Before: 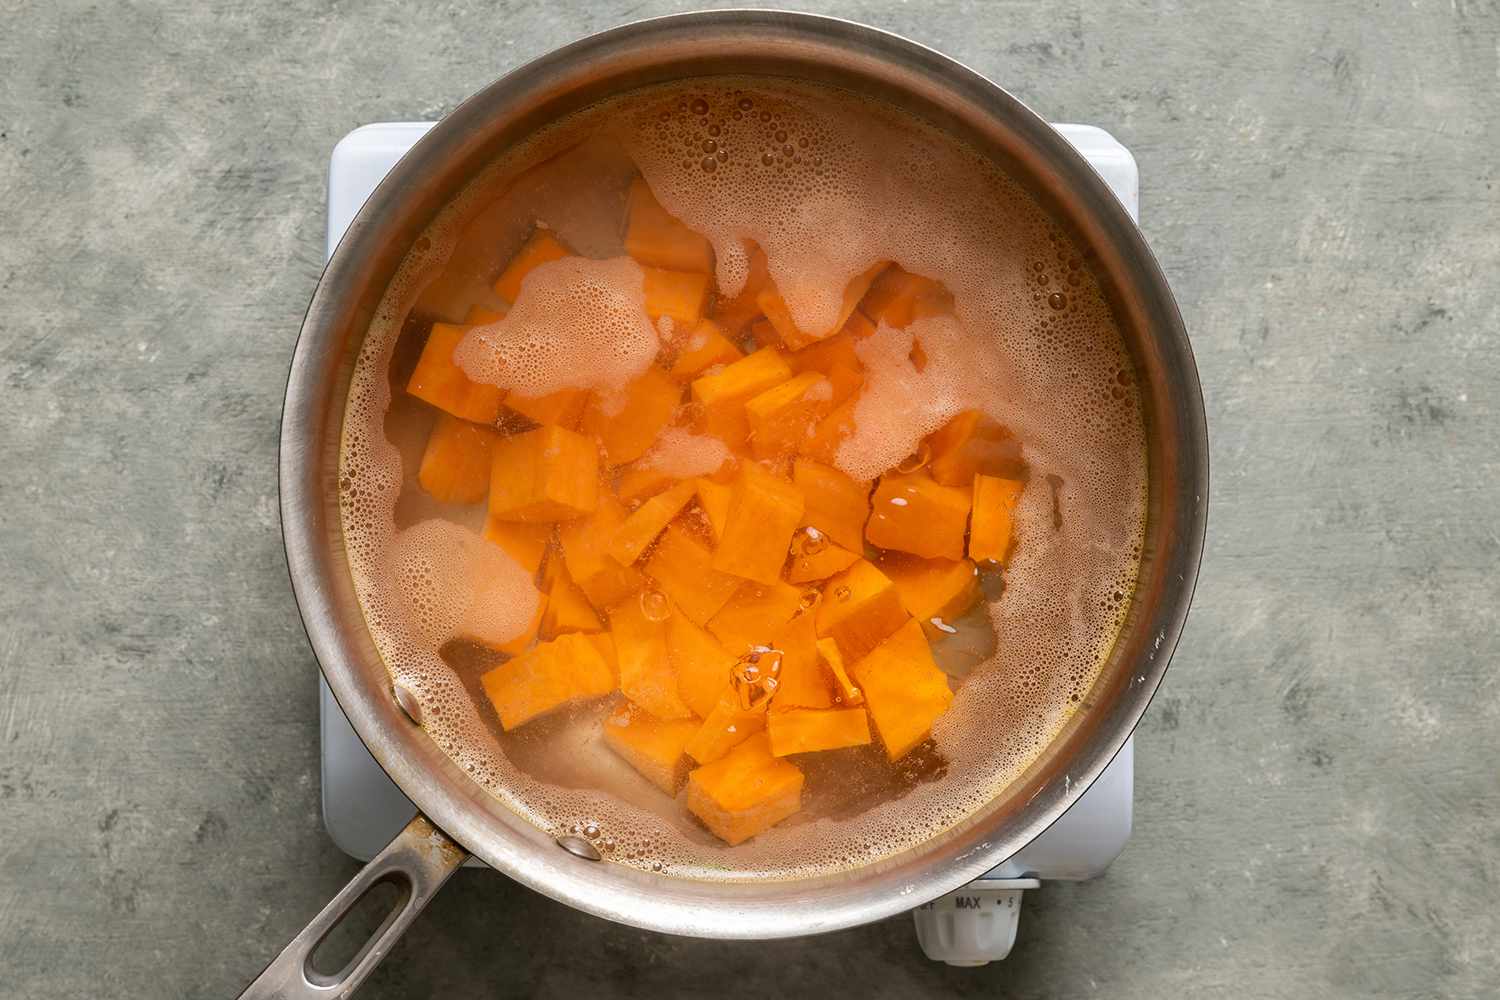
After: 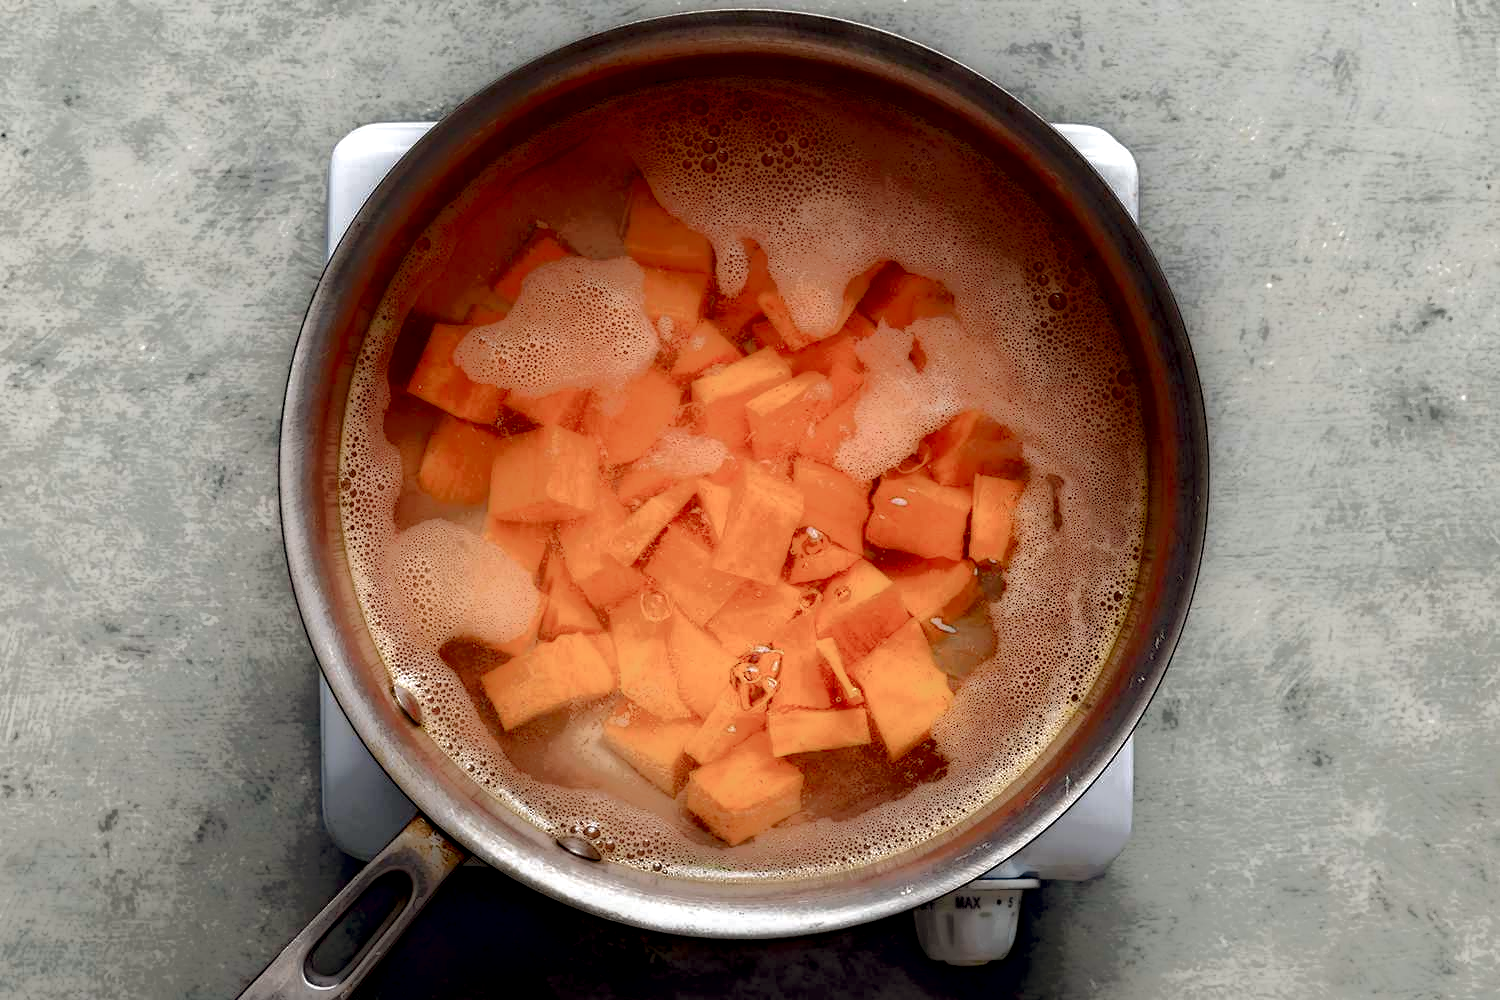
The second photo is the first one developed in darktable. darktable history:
color balance rgb: power › hue 61.03°, global offset › luminance -0.298%, global offset › chroma 0.305%, global offset › hue 261.28°, perceptual saturation grading › global saturation 0.968%, perceptual saturation grading › highlights -33.94%, perceptual saturation grading › mid-tones 15.076%, perceptual saturation grading › shadows 48.381%, global vibrance 14.589%
exposure: exposure 0.559 EV, compensate highlight preservation false
local contrast: highlights 0%, shadows 192%, detail 164%, midtone range 0.008
